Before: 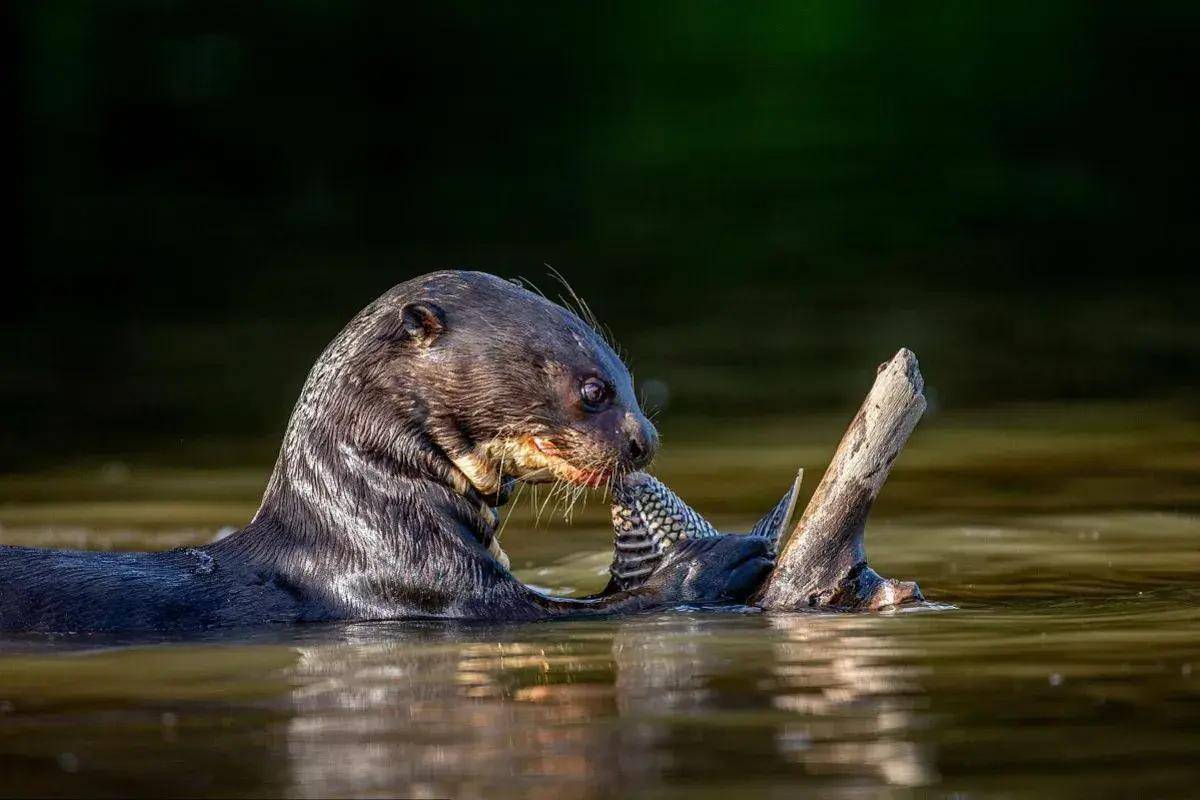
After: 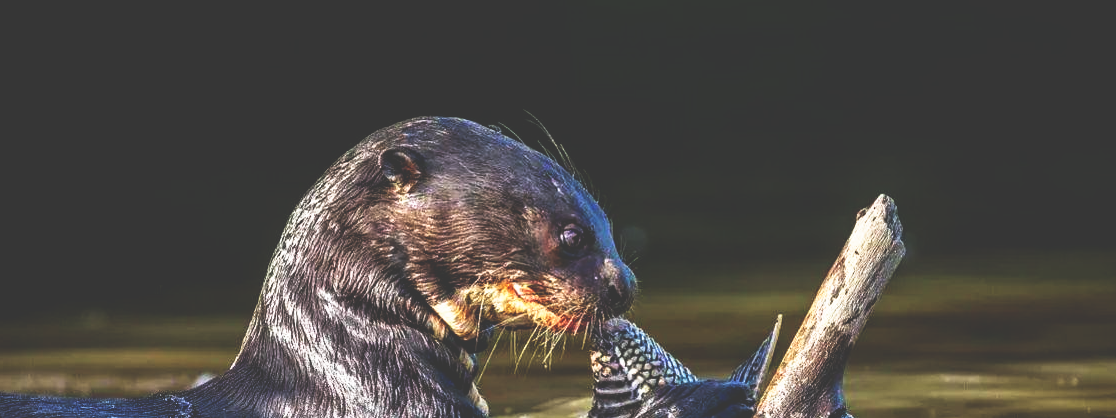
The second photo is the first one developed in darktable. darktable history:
crop: left 1.797%, top 19.33%, right 5.12%, bottom 28.327%
tone equalizer: on, module defaults
base curve: curves: ch0 [(0, 0.036) (0.007, 0.037) (0.604, 0.887) (1, 1)], preserve colors none
